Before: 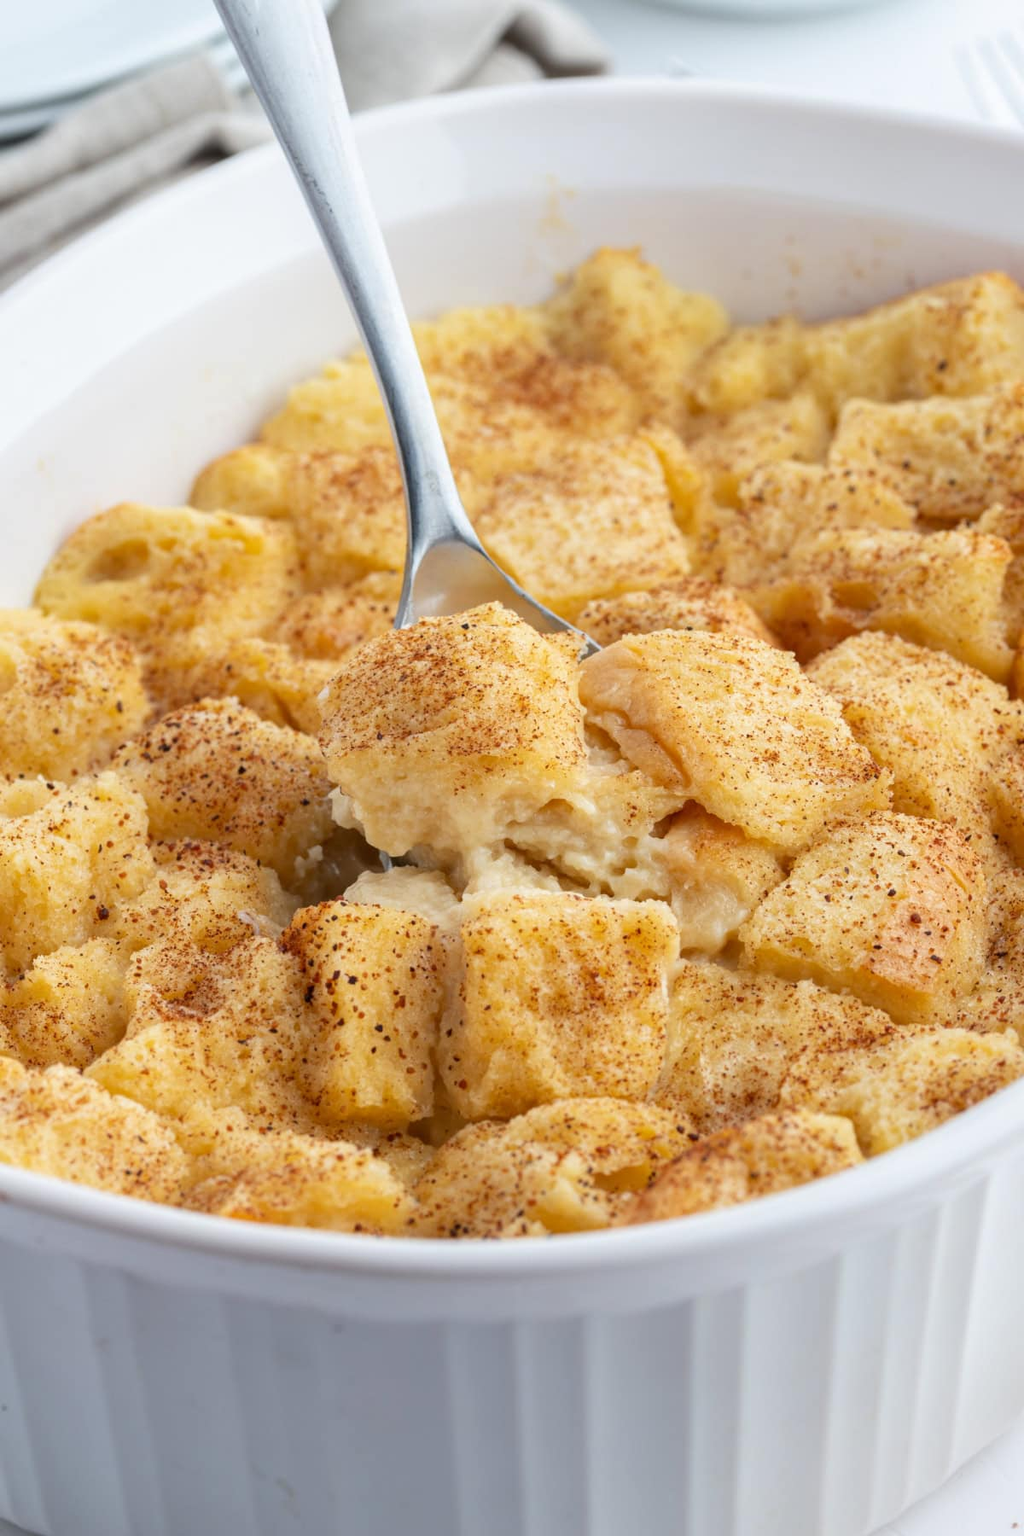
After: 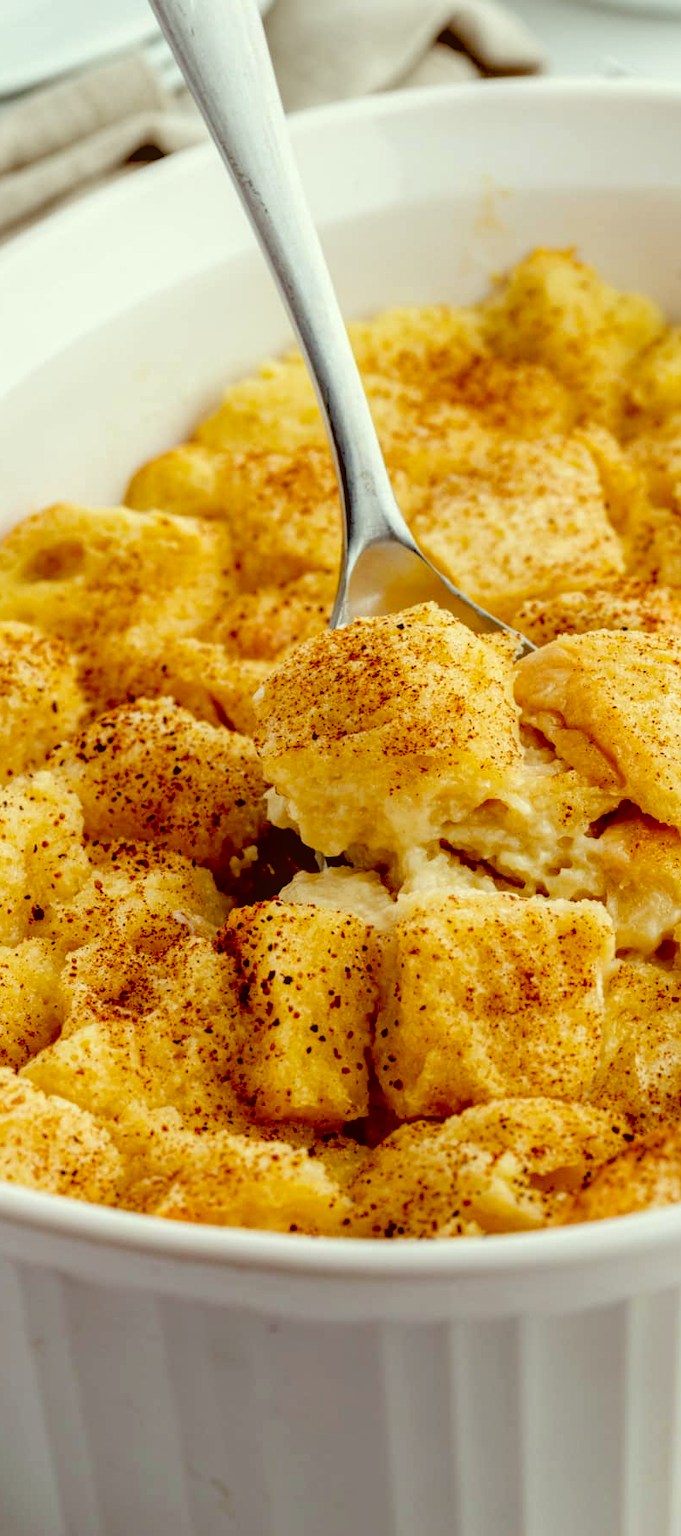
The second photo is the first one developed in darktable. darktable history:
local contrast: detail 110%
crop and rotate: left 6.359%, right 26.983%
exposure: black level correction 0.058, compensate exposure bias true, compensate highlight preservation false
color balance rgb: shadows lift › chroma 2.058%, shadows lift › hue 49.72°, perceptual saturation grading › global saturation 43.803%, perceptual saturation grading › highlights -50.059%, perceptual saturation grading › shadows 30.811%
color correction: highlights a* -5.37, highlights b* 9.79, shadows a* 9.22, shadows b* 24.75
